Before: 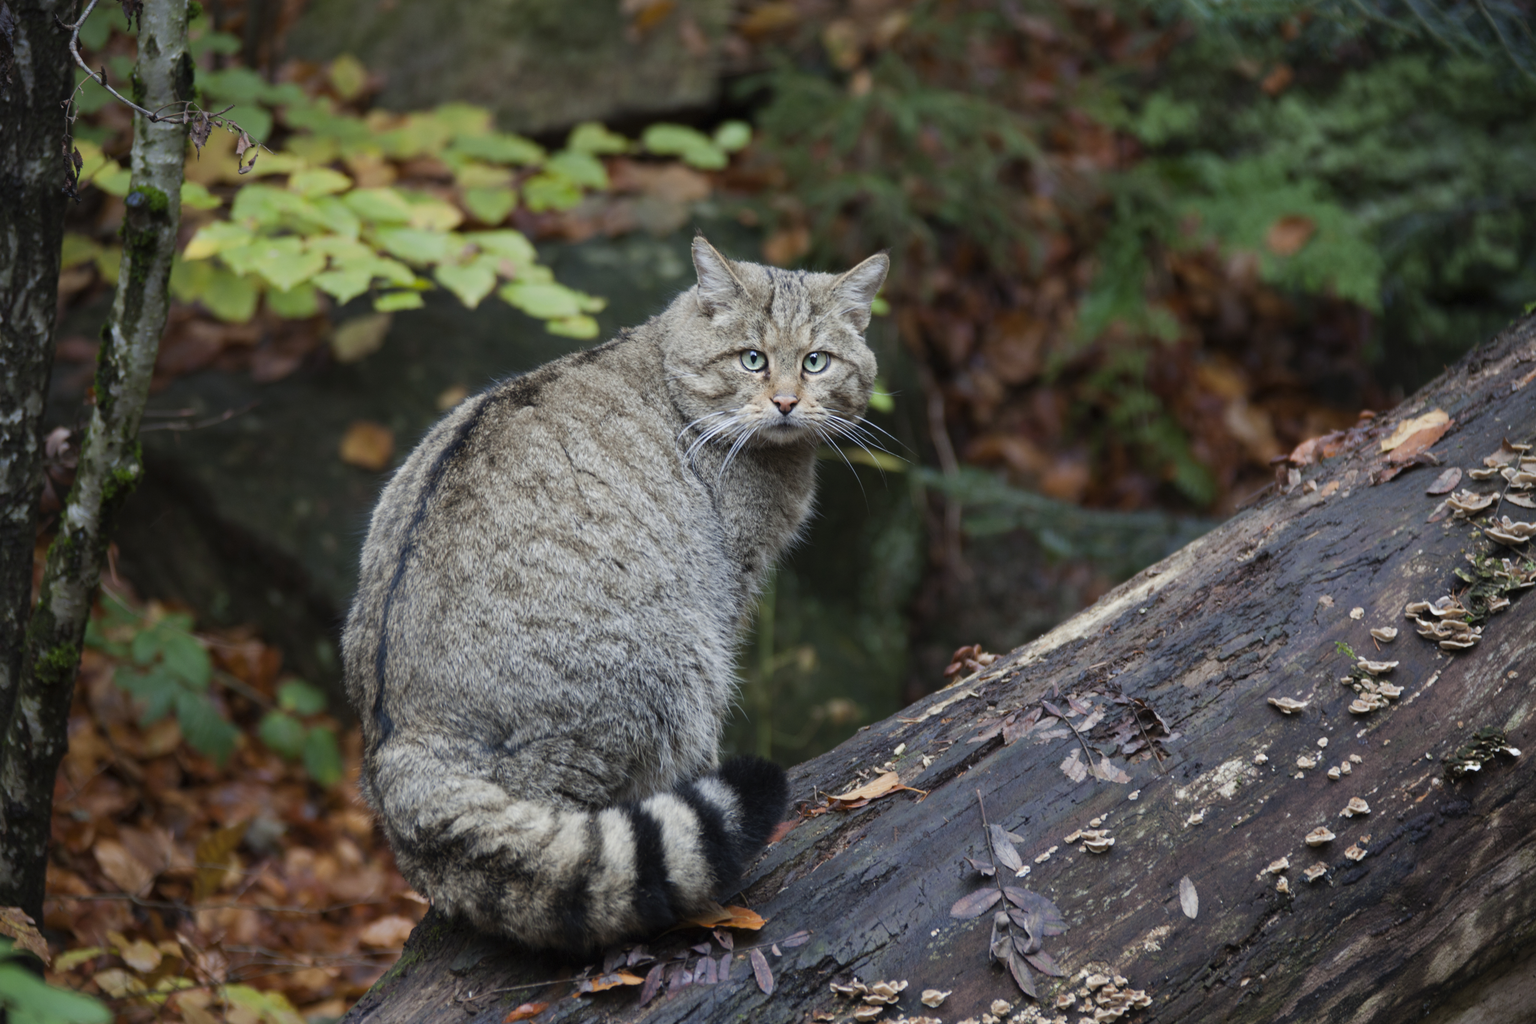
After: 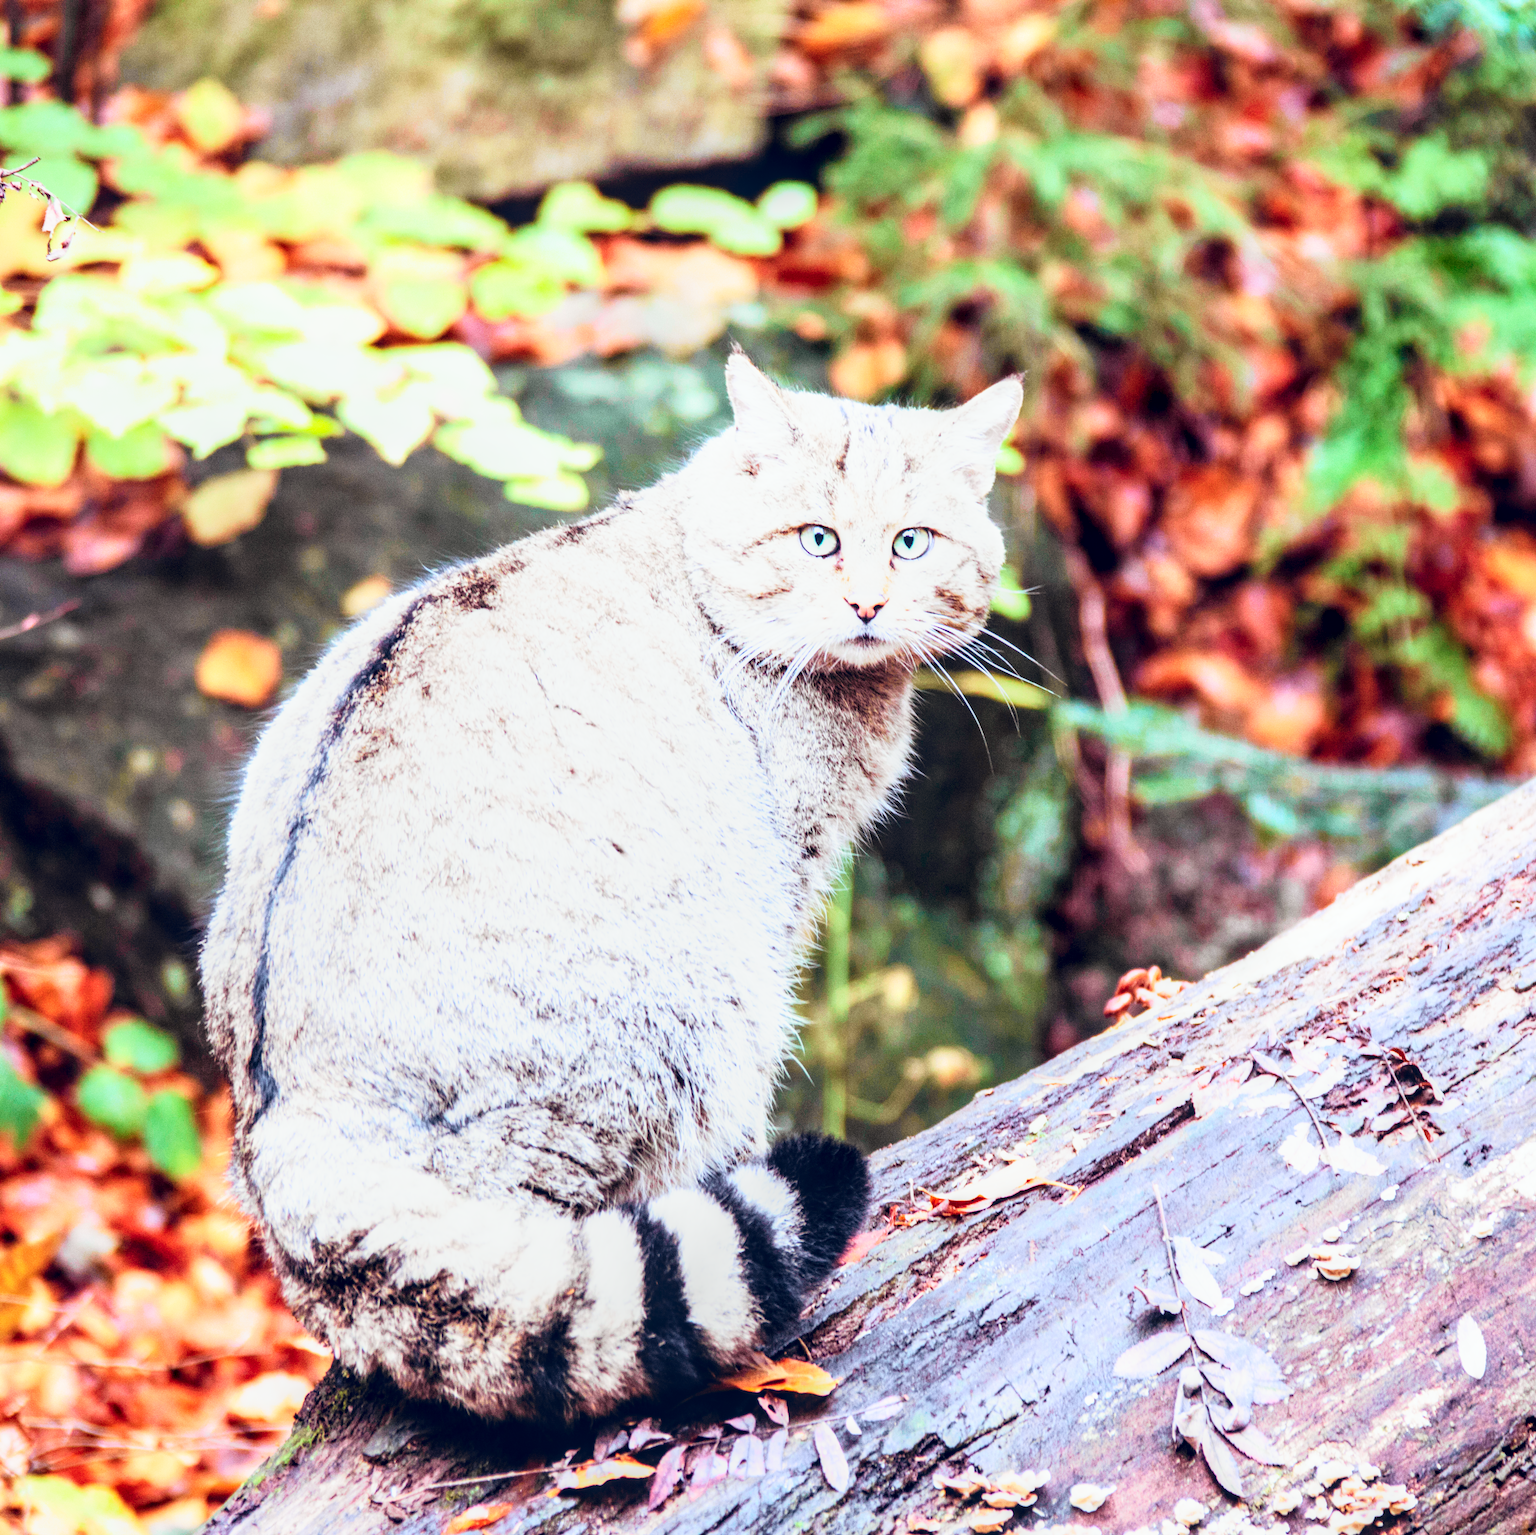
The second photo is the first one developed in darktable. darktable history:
exposure: black level correction 0, exposure 1.2 EV, compensate highlight preservation false
white balance: red 1.009, blue 1.027
color balance rgb: shadows lift › chroma 9.92%, shadows lift › hue 45.12°, power › luminance 3.26%, power › hue 231.93°, global offset › luminance 0.4%, global offset › chroma 0.21%, global offset › hue 255.02°
tone curve: curves: ch0 [(0, 0.022) (0.114, 0.088) (0.282, 0.316) (0.446, 0.511) (0.613, 0.693) (0.786, 0.843) (0.999, 0.949)]; ch1 [(0, 0) (0.395, 0.343) (0.463, 0.427) (0.486, 0.474) (0.503, 0.5) (0.535, 0.522) (0.555, 0.566) (0.594, 0.614) (0.755, 0.793) (1, 1)]; ch2 [(0, 0) (0.369, 0.388) (0.449, 0.431) (0.501, 0.5) (0.528, 0.517) (0.561, 0.59) (0.612, 0.646) (0.697, 0.721) (1, 1)], color space Lab, independent channels, preserve colors none
local contrast: detail 142%
base curve: curves: ch0 [(0, 0) (0.007, 0.004) (0.027, 0.03) (0.046, 0.07) (0.207, 0.54) (0.442, 0.872) (0.673, 0.972) (1, 1)], preserve colors none
crop and rotate: left 13.537%, right 19.796%
